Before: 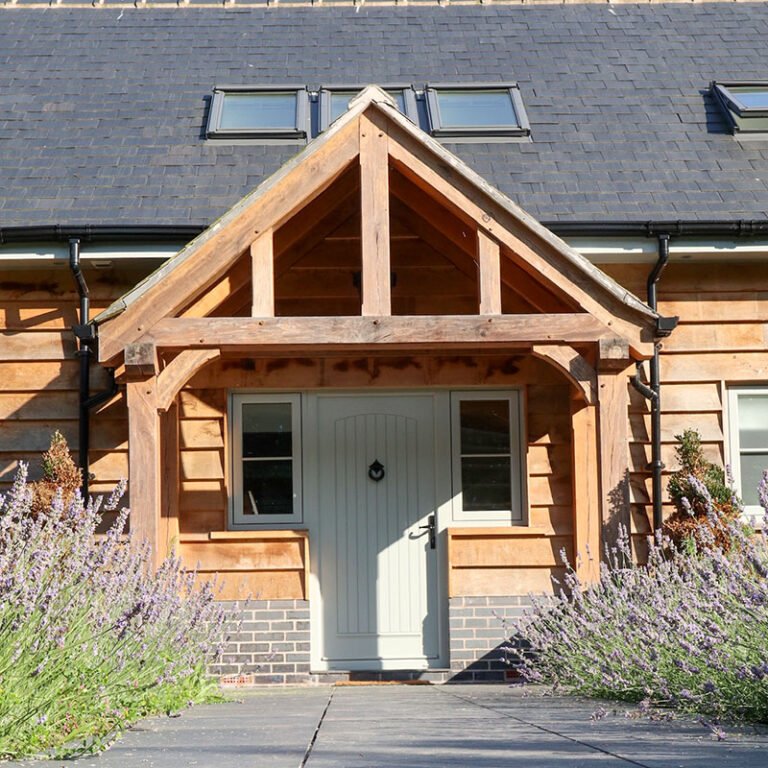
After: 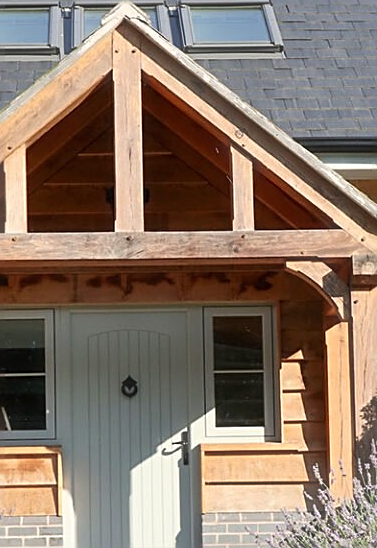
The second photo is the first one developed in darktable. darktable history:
haze removal: strength -0.094, compatibility mode true, adaptive false
crop: left 32.171%, top 10.995%, right 18.617%, bottom 17.599%
sharpen: on, module defaults
